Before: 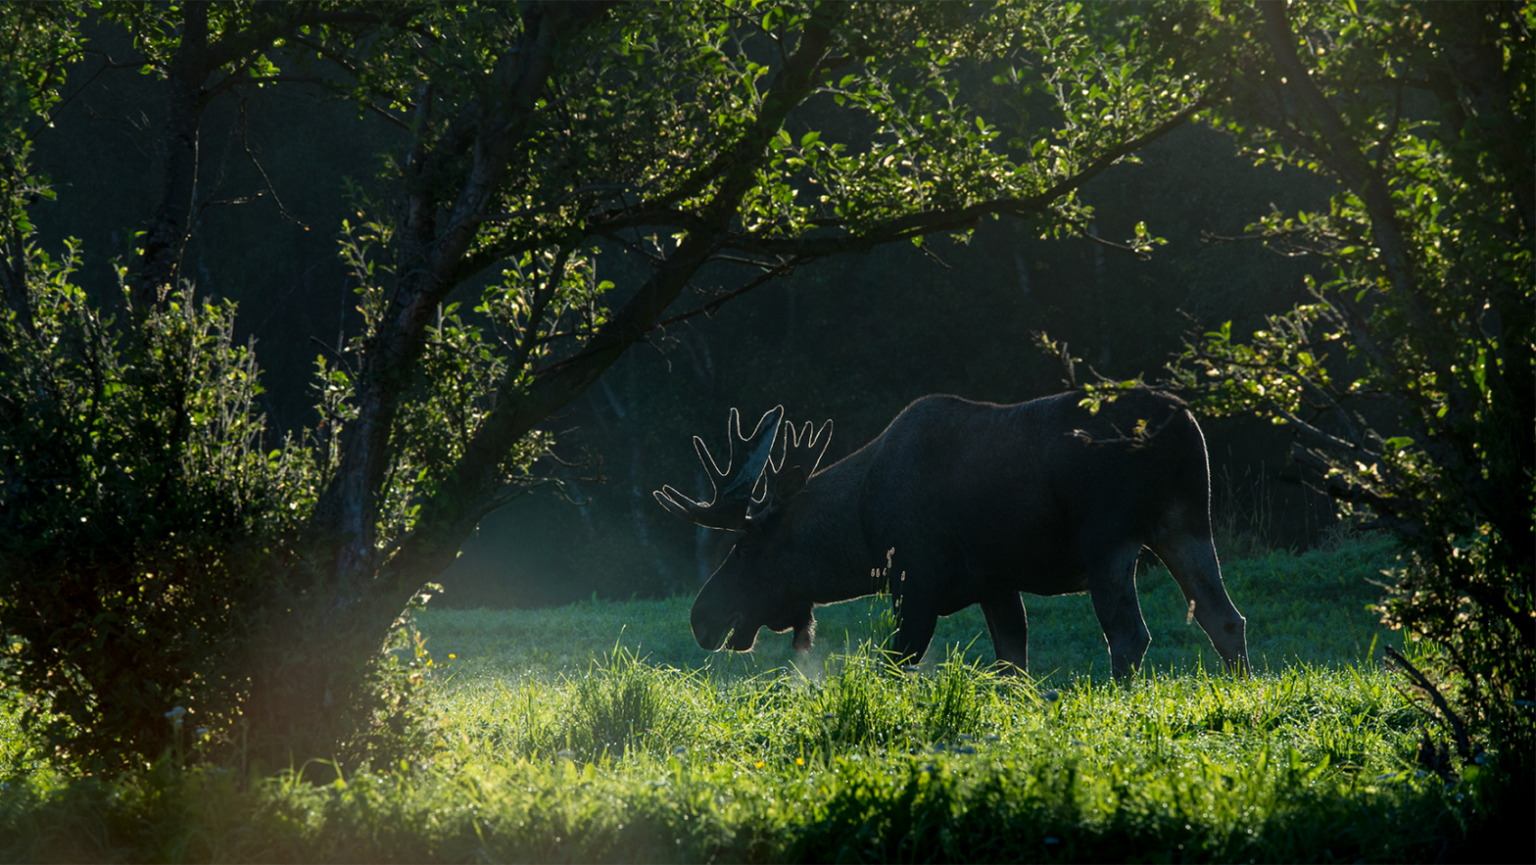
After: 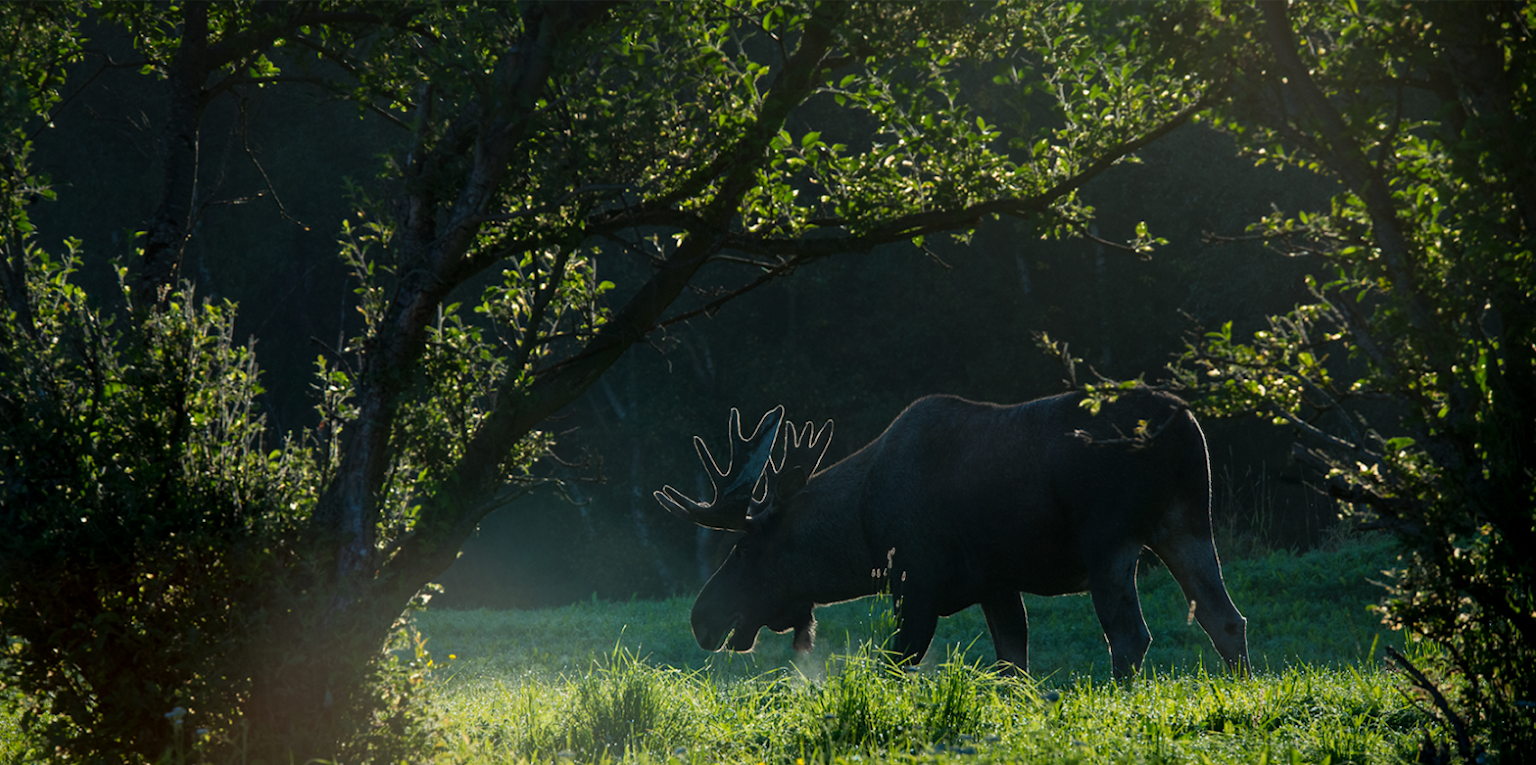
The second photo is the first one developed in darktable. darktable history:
vignetting: fall-off start 80.87%, fall-off radius 61.59%, brightness -0.384, saturation 0.007, center (0, 0.007), automatic ratio true, width/height ratio 1.418
crop and rotate: top 0%, bottom 11.49%
